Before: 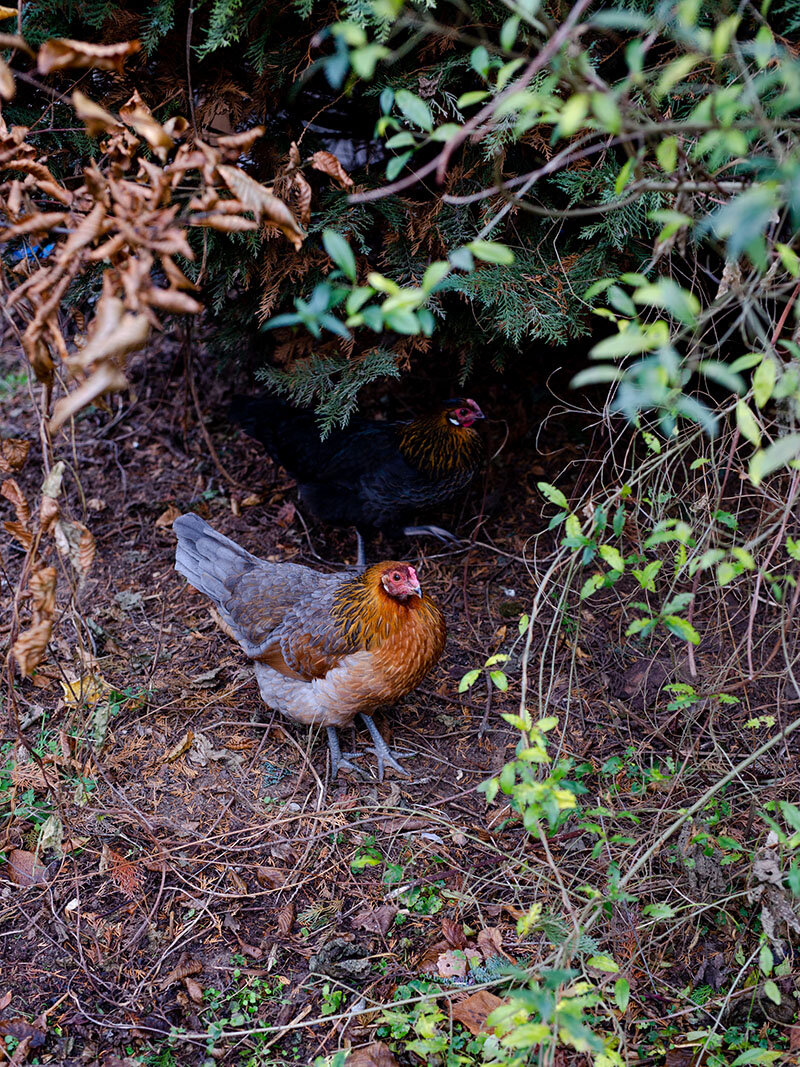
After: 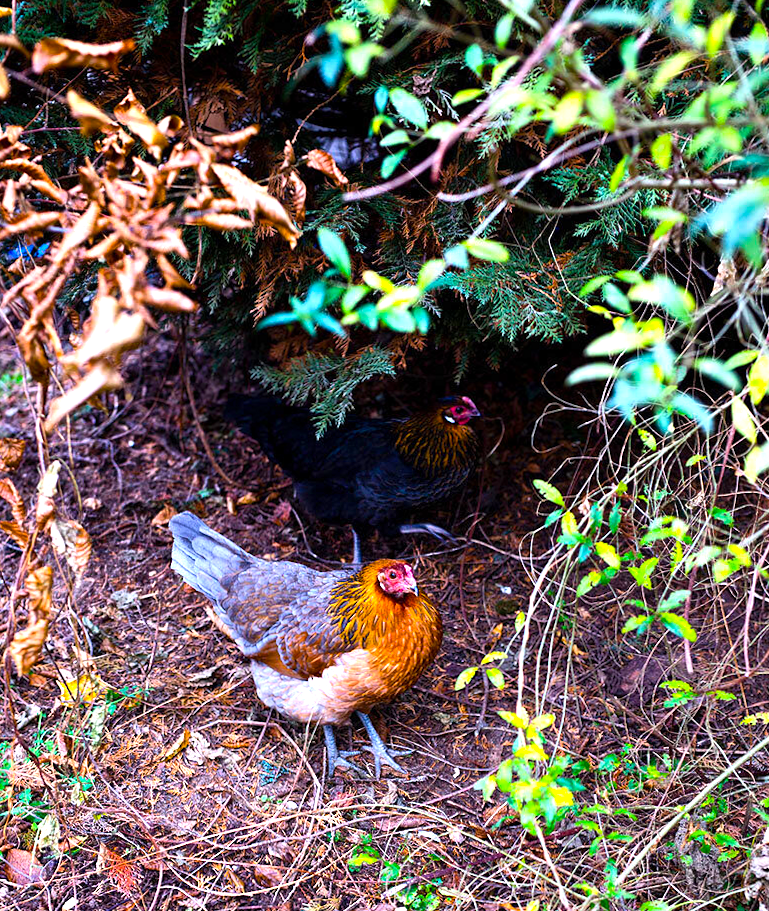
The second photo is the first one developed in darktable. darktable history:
crop and rotate: angle 0.2°, left 0.275%, right 3.127%, bottom 14.18%
color balance rgb: linear chroma grading › shadows -10%, linear chroma grading › global chroma 20%, perceptual saturation grading › global saturation 15%, perceptual brilliance grading › global brilliance 30%, perceptual brilliance grading › highlights 12%, perceptual brilliance grading › mid-tones 24%, global vibrance 20%
